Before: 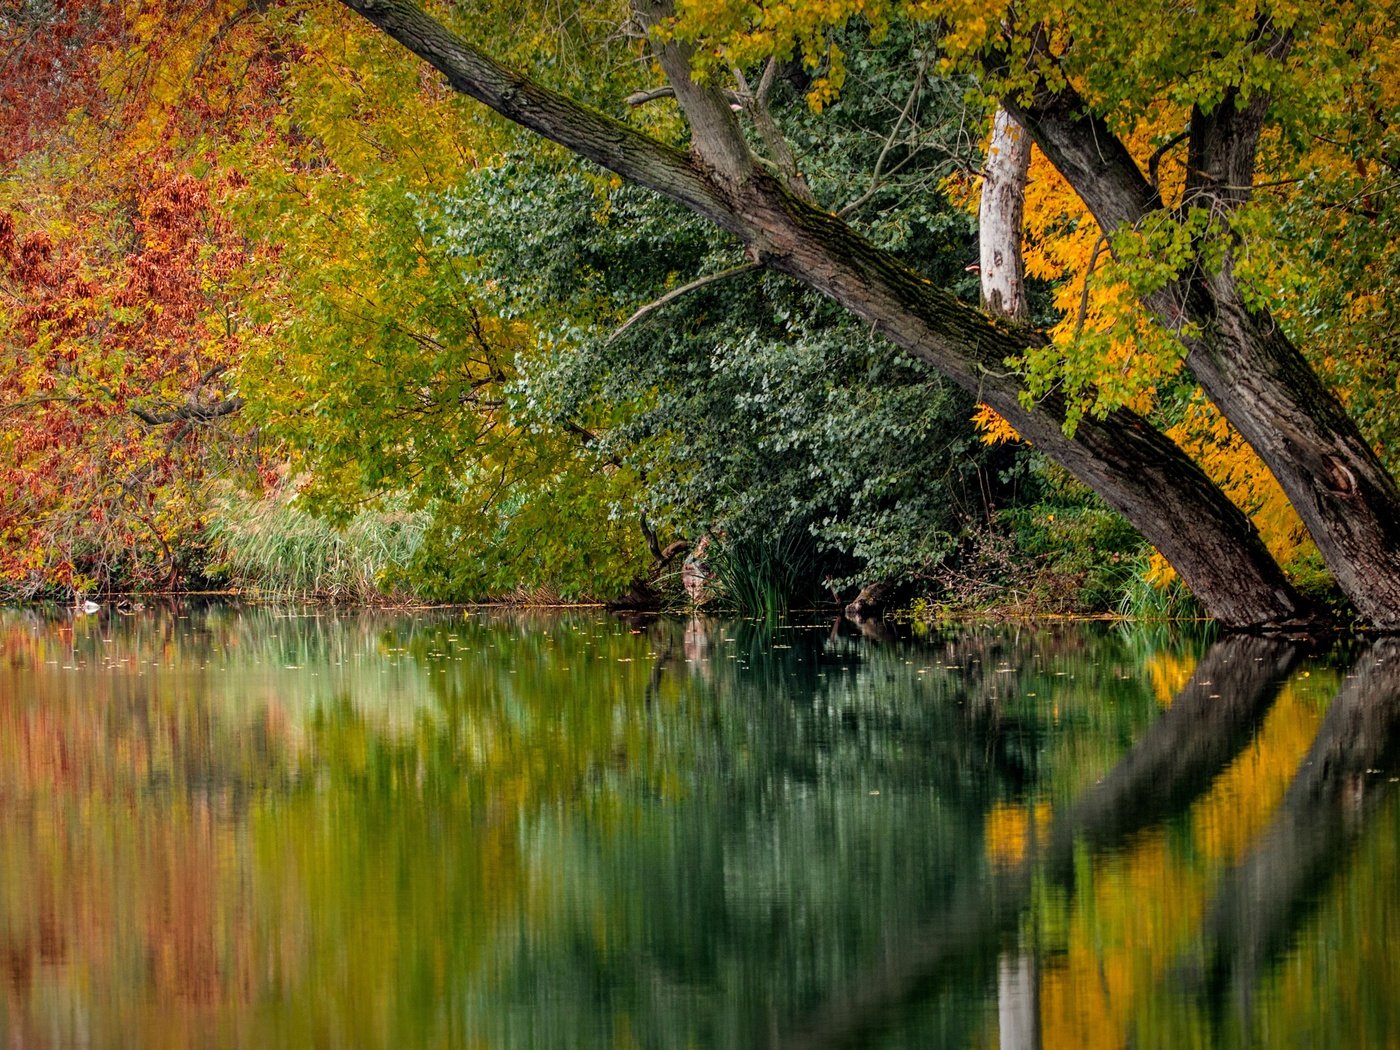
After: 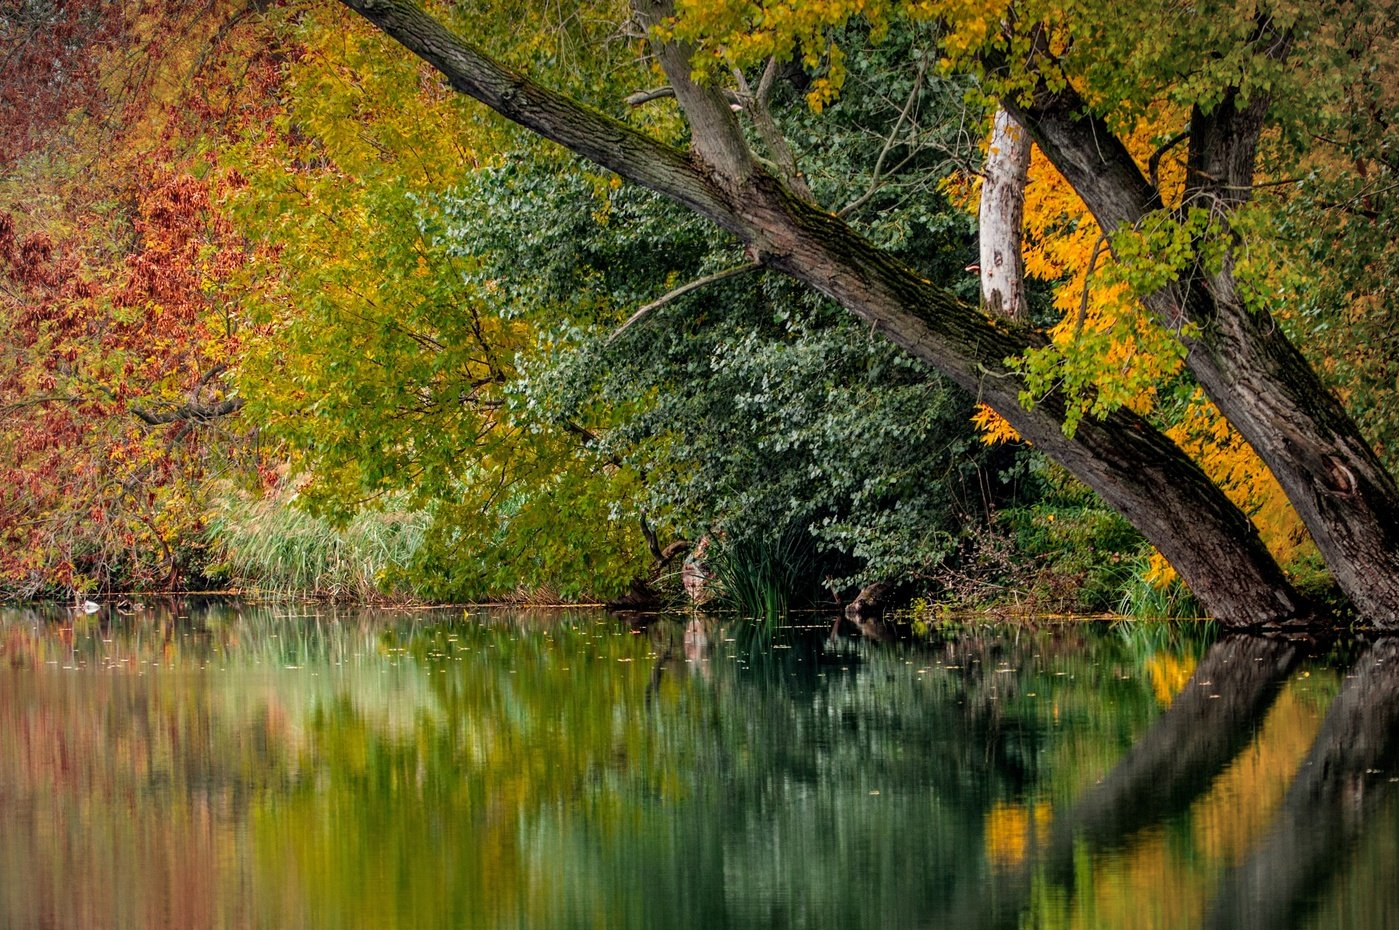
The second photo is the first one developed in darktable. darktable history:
vignetting: brightness -0.294, unbound false
crop and rotate: top 0%, bottom 11.409%
